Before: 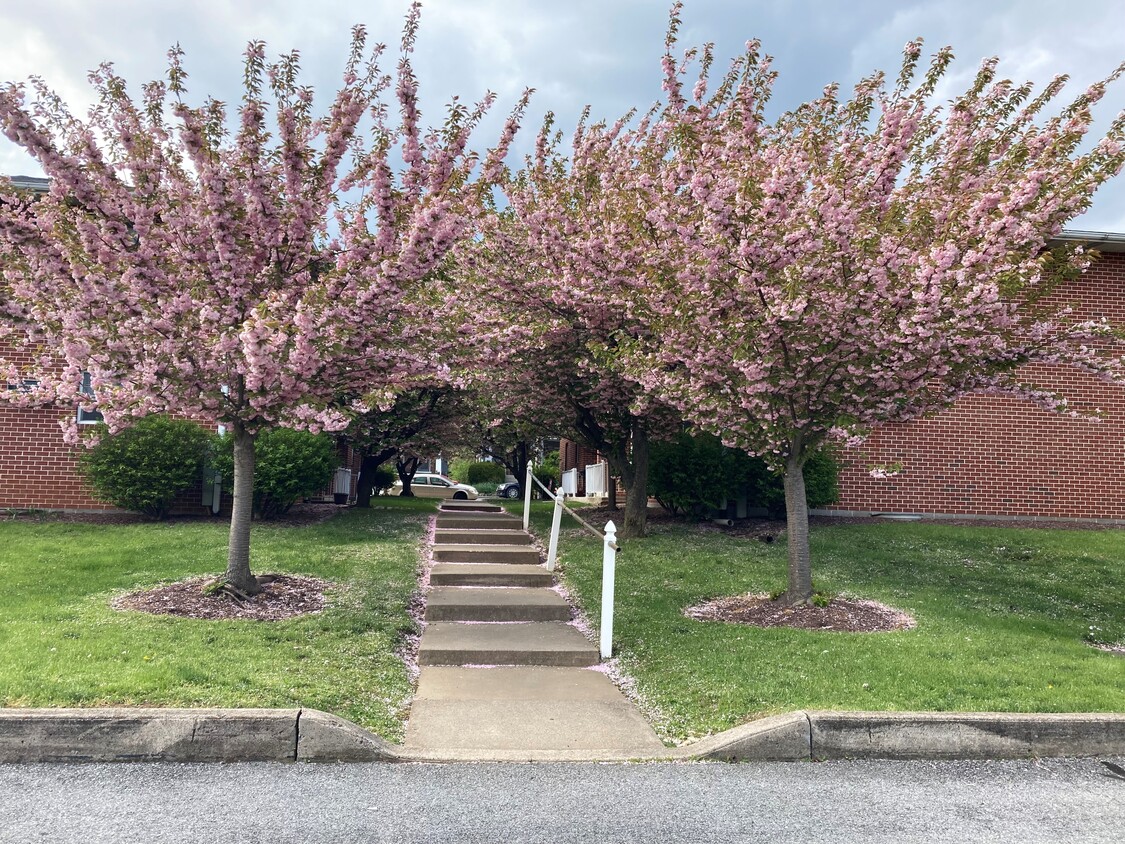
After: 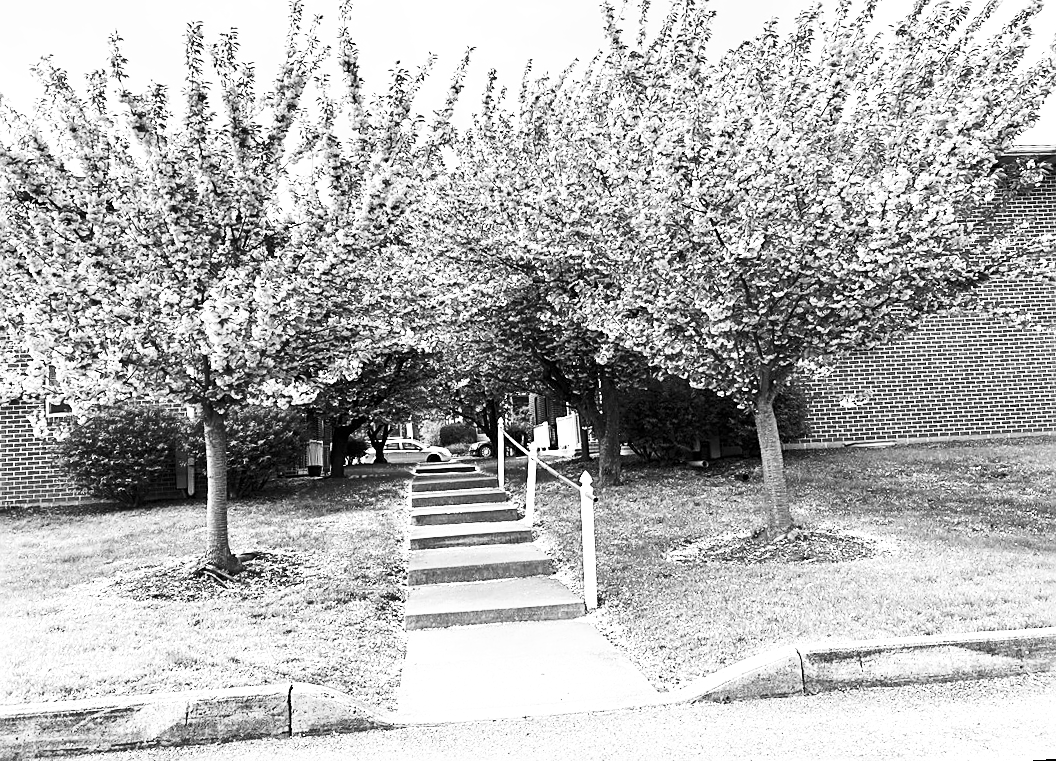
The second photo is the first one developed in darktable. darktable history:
color balance rgb: perceptual saturation grading › global saturation 20%, perceptual saturation grading › highlights -50%, perceptual saturation grading › shadows 30%
sharpen: on, module defaults
monochrome: a -6.99, b 35.61, size 1.4
crop: top 1.049%, right 0.001%
rotate and perspective: rotation -4.57°, crop left 0.054, crop right 0.944, crop top 0.087, crop bottom 0.914
shadows and highlights: radius 337.17, shadows 29.01, soften with gaussian
exposure: black level correction 0.001, exposure 1.116 EV, compensate highlight preservation false
base curve: curves: ch0 [(0, 0) (0.028, 0.03) (0.121, 0.232) (0.46, 0.748) (0.859, 0.968) (1, 1)], preserve colors none
